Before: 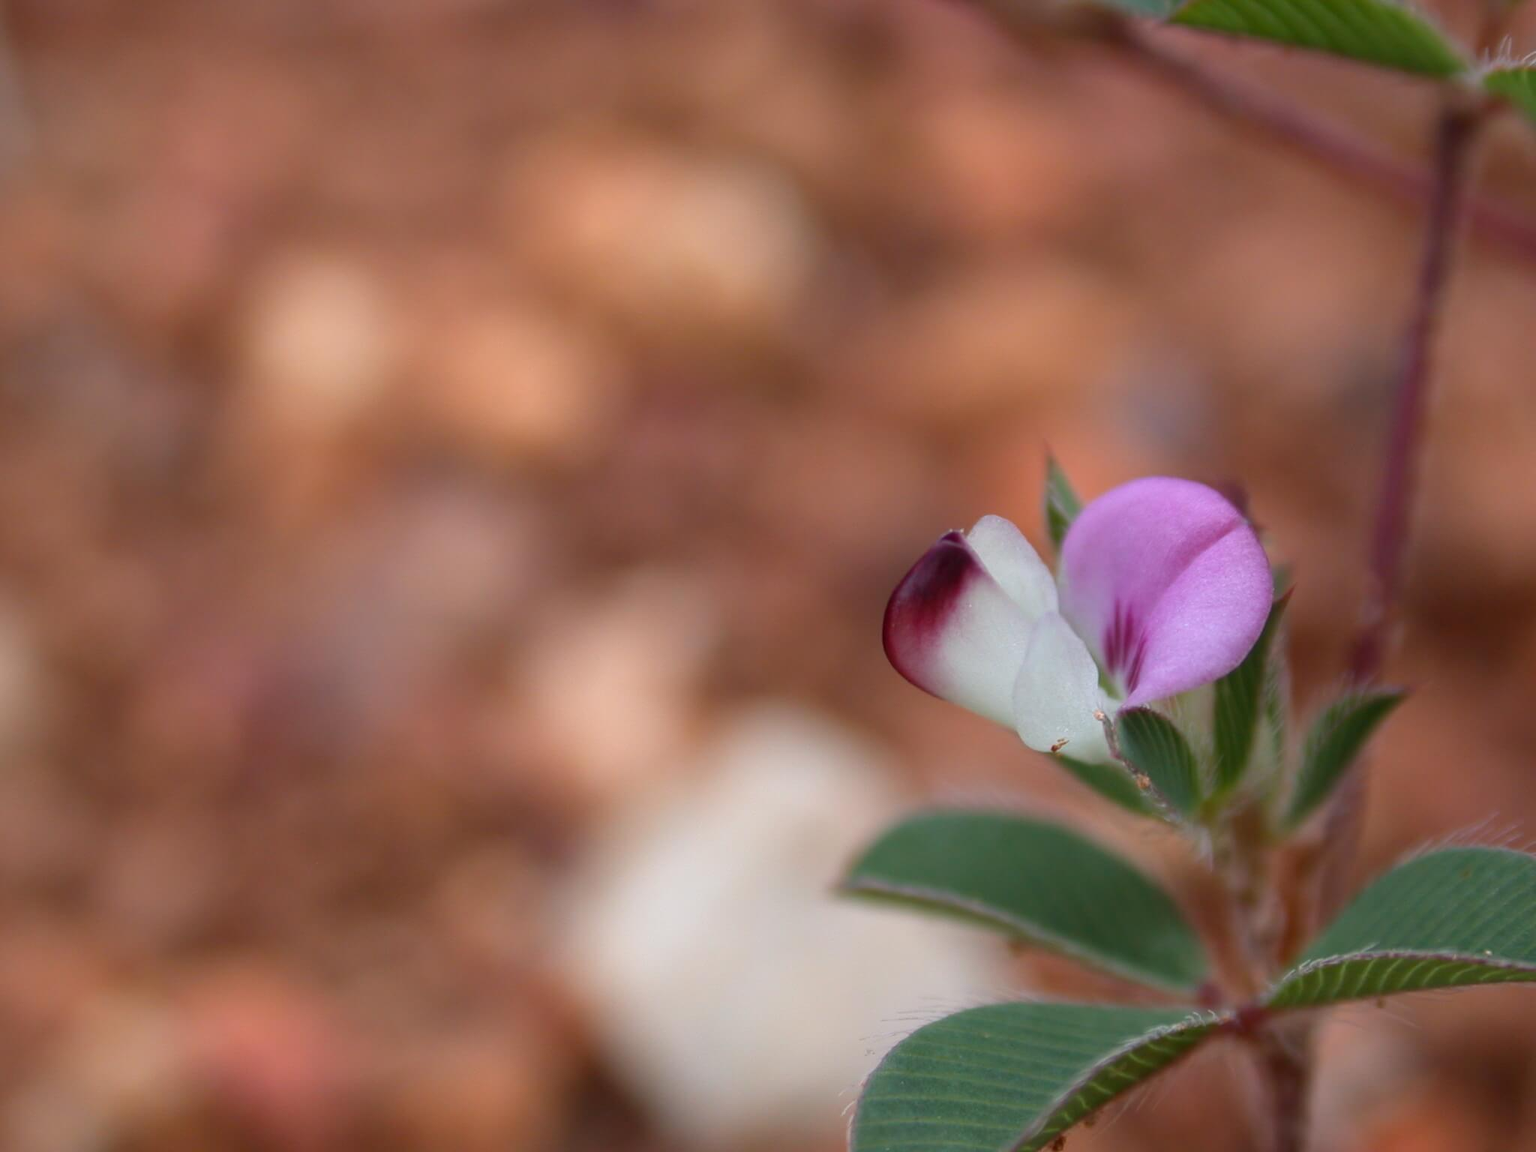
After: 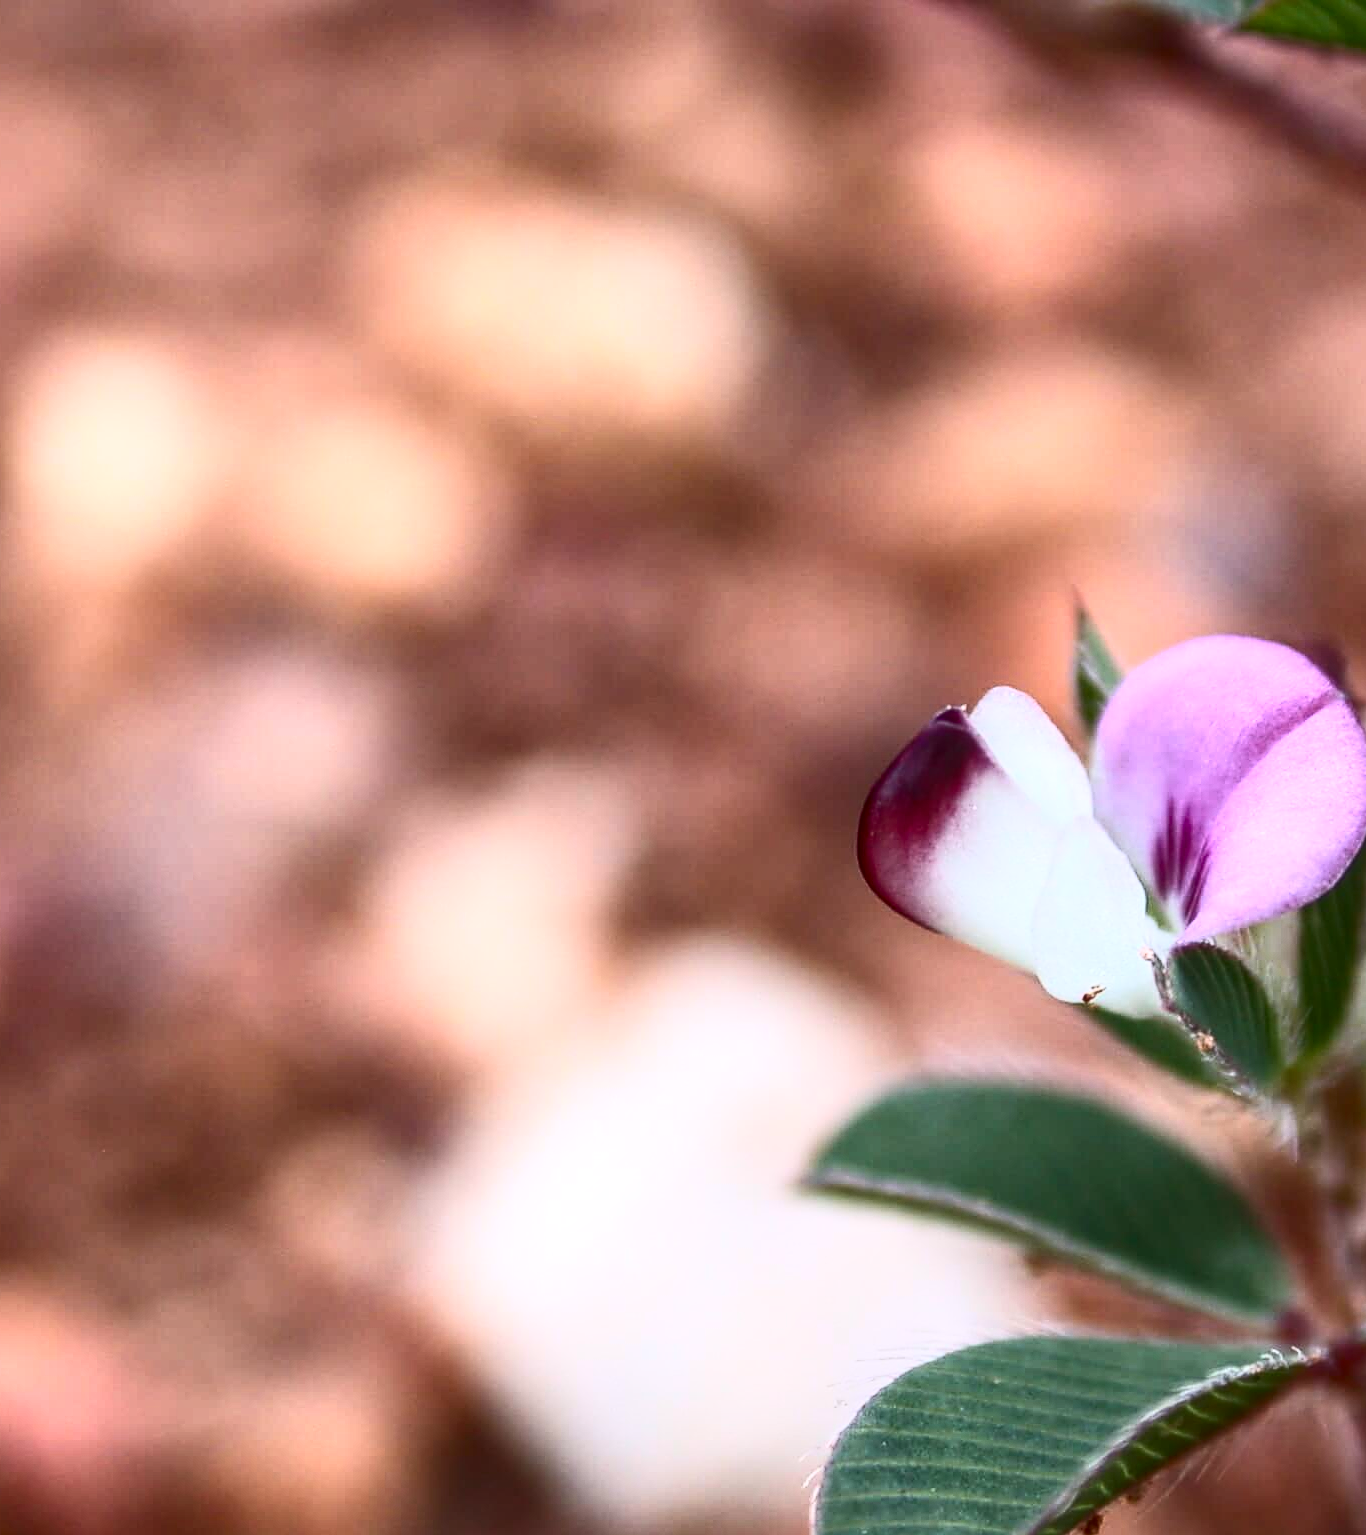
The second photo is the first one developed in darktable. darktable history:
local contrast: highlights 28%, detail 130%
sharpen: on, module defaults
crop and rotate: left 15.592%, right 17.684%
color calibration: illuminant as shot in camera, x 0.358, y 0.373, temperature 4628.91 K
contrast brightness saturation: contrast 0.614, brightness 0.351, saturation 0.137
